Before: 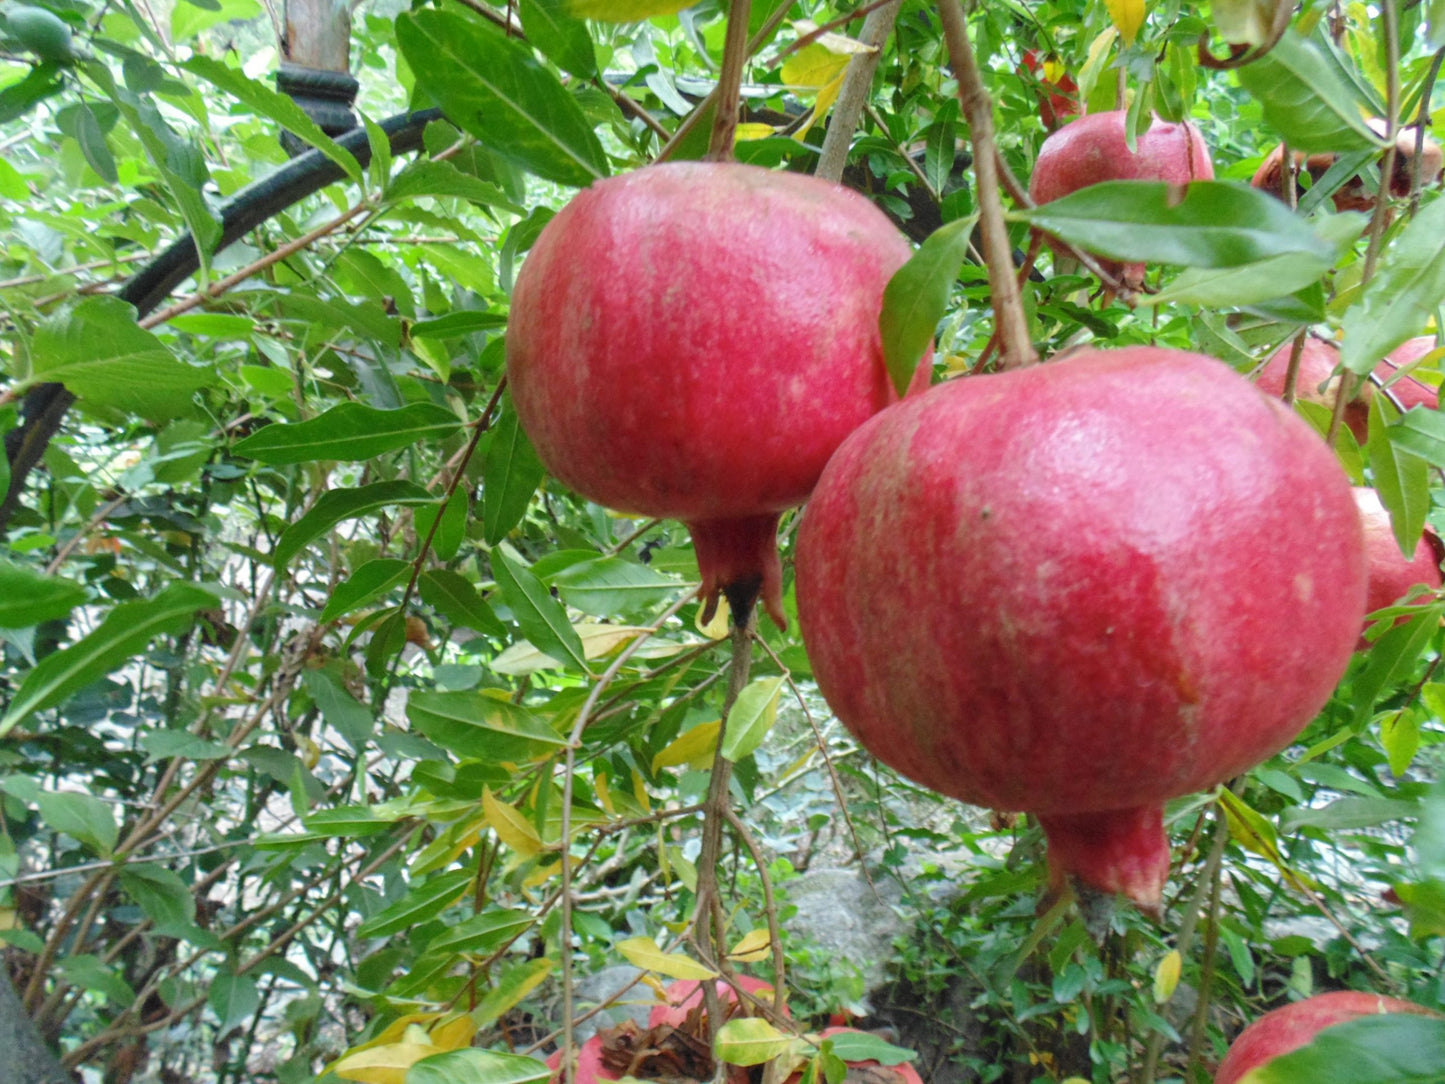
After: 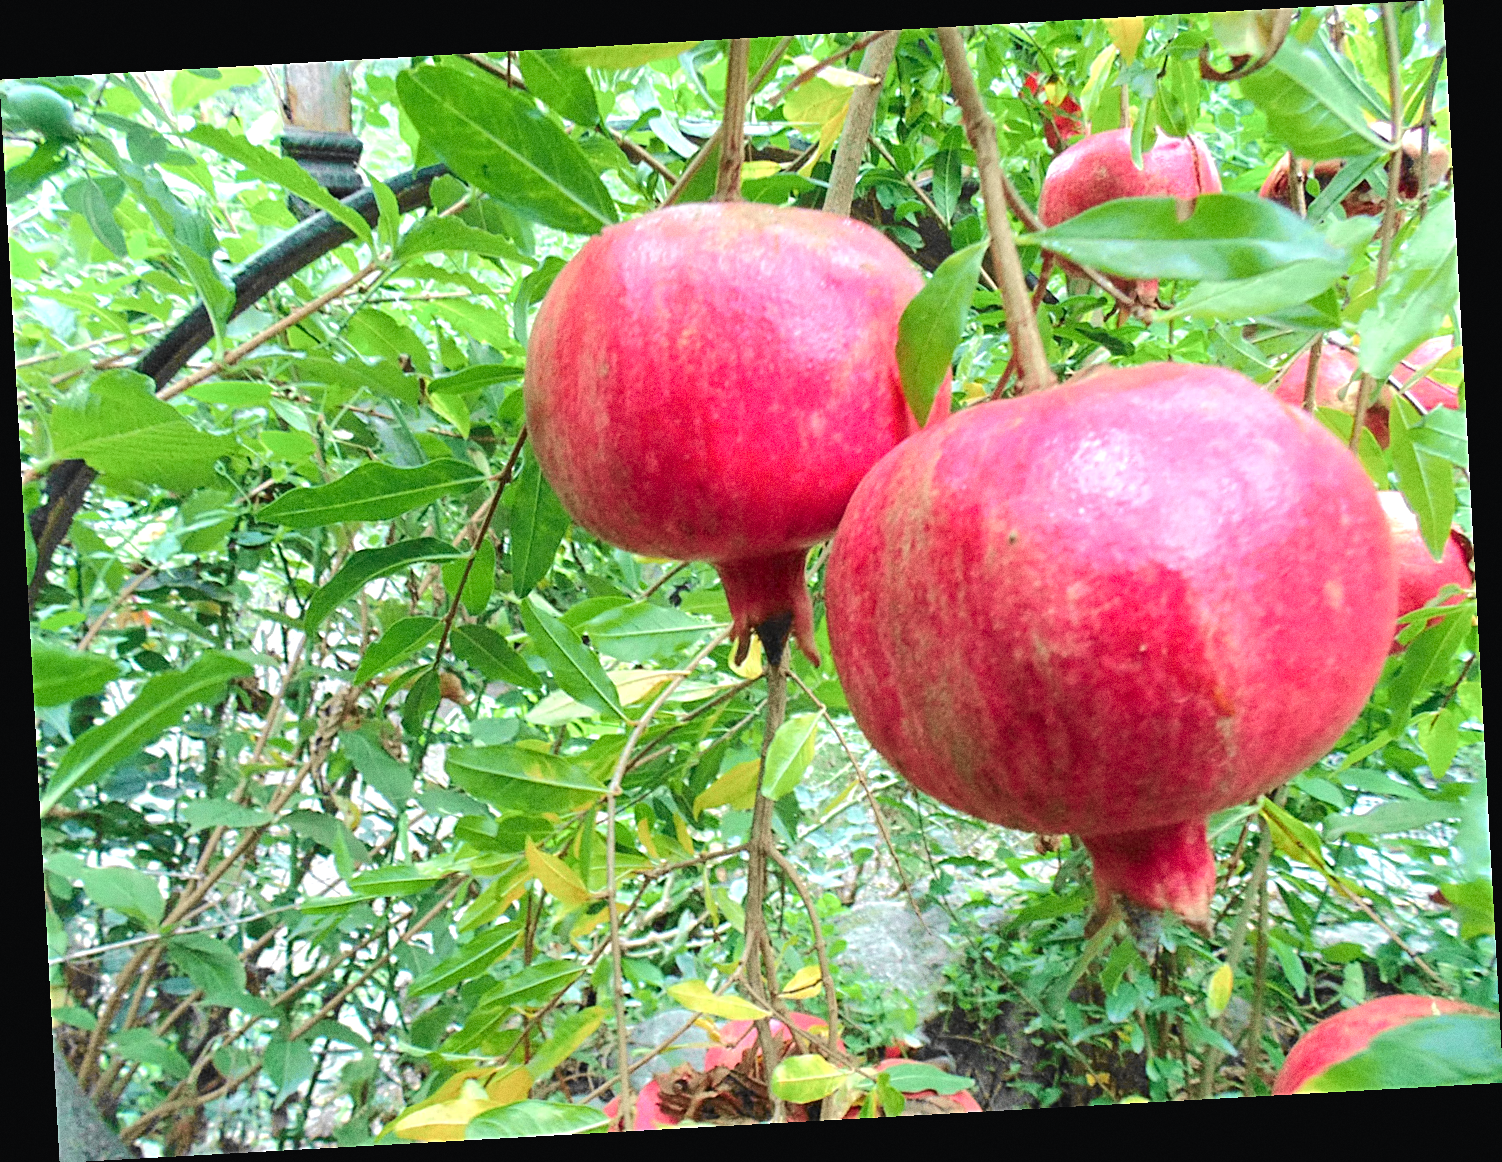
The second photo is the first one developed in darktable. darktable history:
rotate and perspective: rotation -3.18°, automatic cropping off
sharpen: amount 0.75
tone curve: curves: ch0 [(0, 0.023) (0.037, 0.04) (0.131, 0.128) (0.304, 0.331) (0.504, 0.584) (0.616, 0.687) (0.704, 0.764) (0.808, 0.823) (1, 1)]; ch1 [(0, 0) (0.301, 0.3) (0.477, 0.472) (0.493, 0.497) (0.508, 0.501) (0.544, 0.541) (0.563, 0.565) (0.626, 0.66) (0.721, 0.776) (1, 1)]; ch2 [(0, 0) (0.249, 0.216) (0.349, 0.343) (0.424, 0.442) (0.476, 0.483) (0.502, 0.5) (0.517, 0.519) (0.532, 0.553) (0.569, 0.587) (0.634, 0.628) (0.706, 0.729) (0.828, 0.742) (1, 0.9)], color space Lab, independent channels, preserve colors none
exposure: black level correction 0, exposure 0.6 EV, compensate highlight preservation false
grain: strength 26%
